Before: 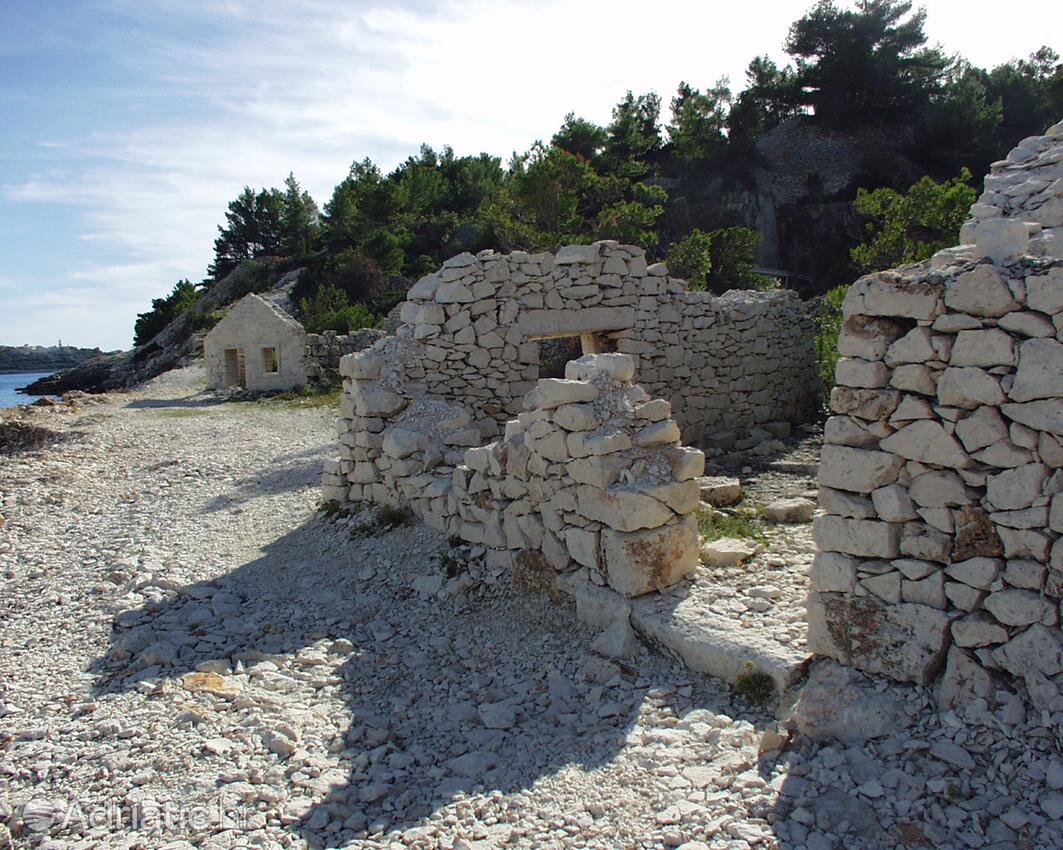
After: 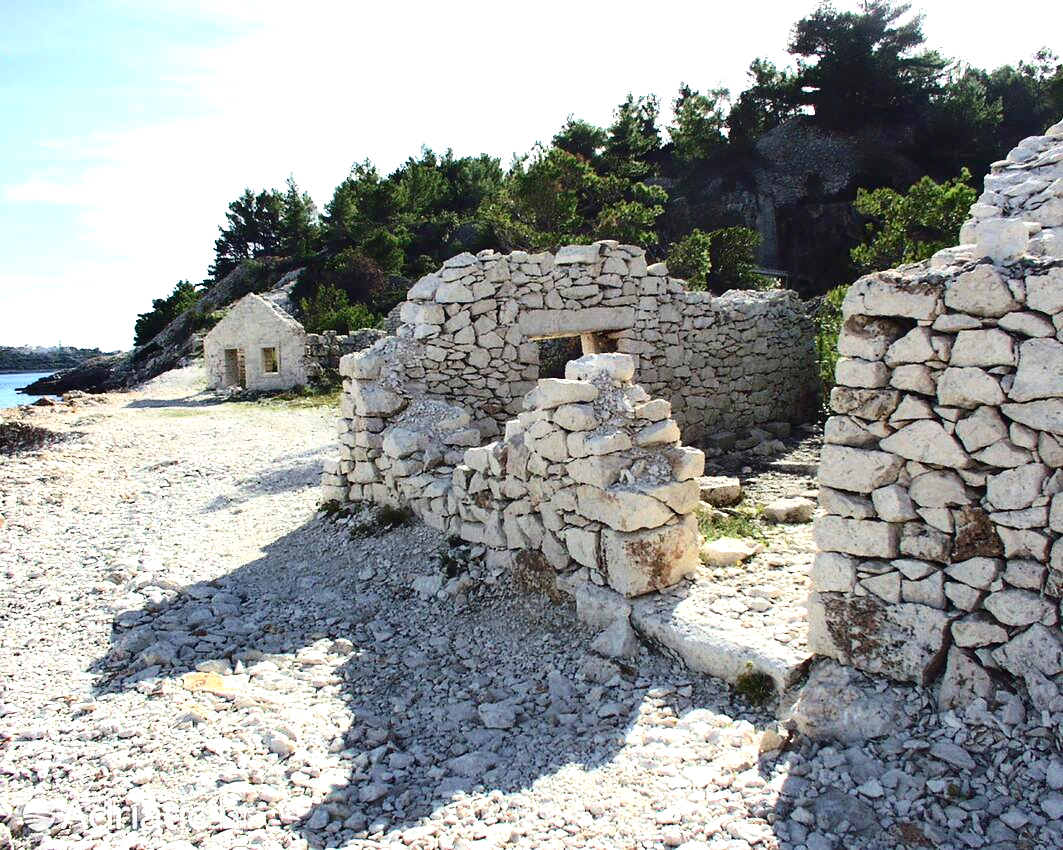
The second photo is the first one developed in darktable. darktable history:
contrast brightness saturation: contrast 0.274
exposure: black level correction 0, exposure 1.1 EV, compensate highlight preservation false
